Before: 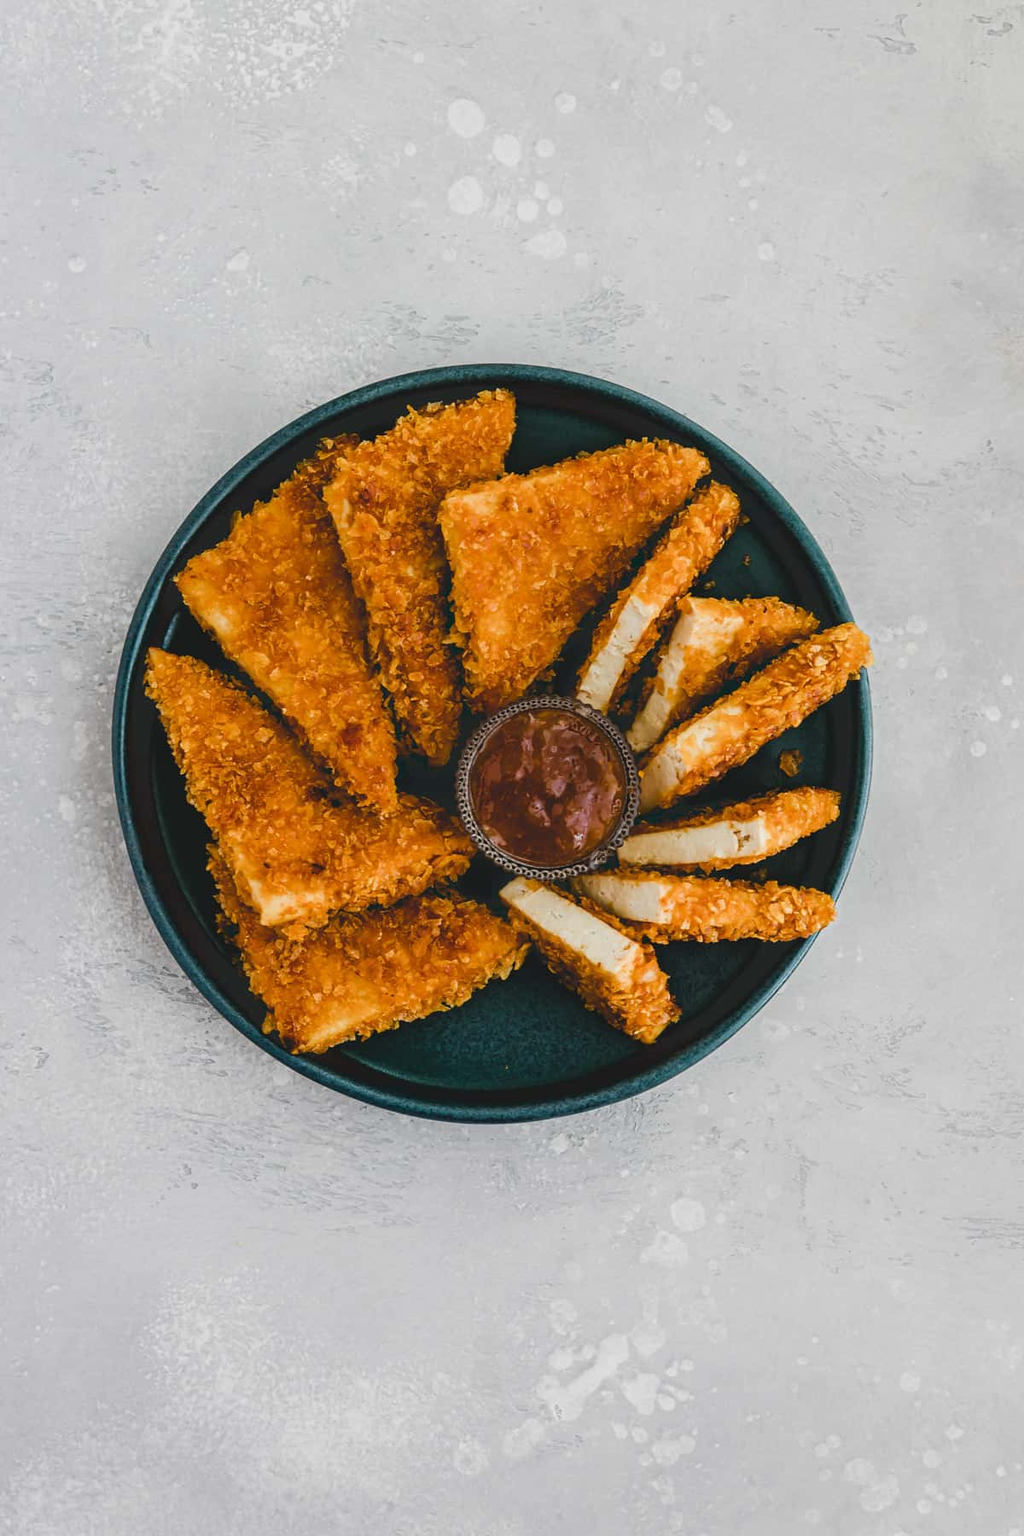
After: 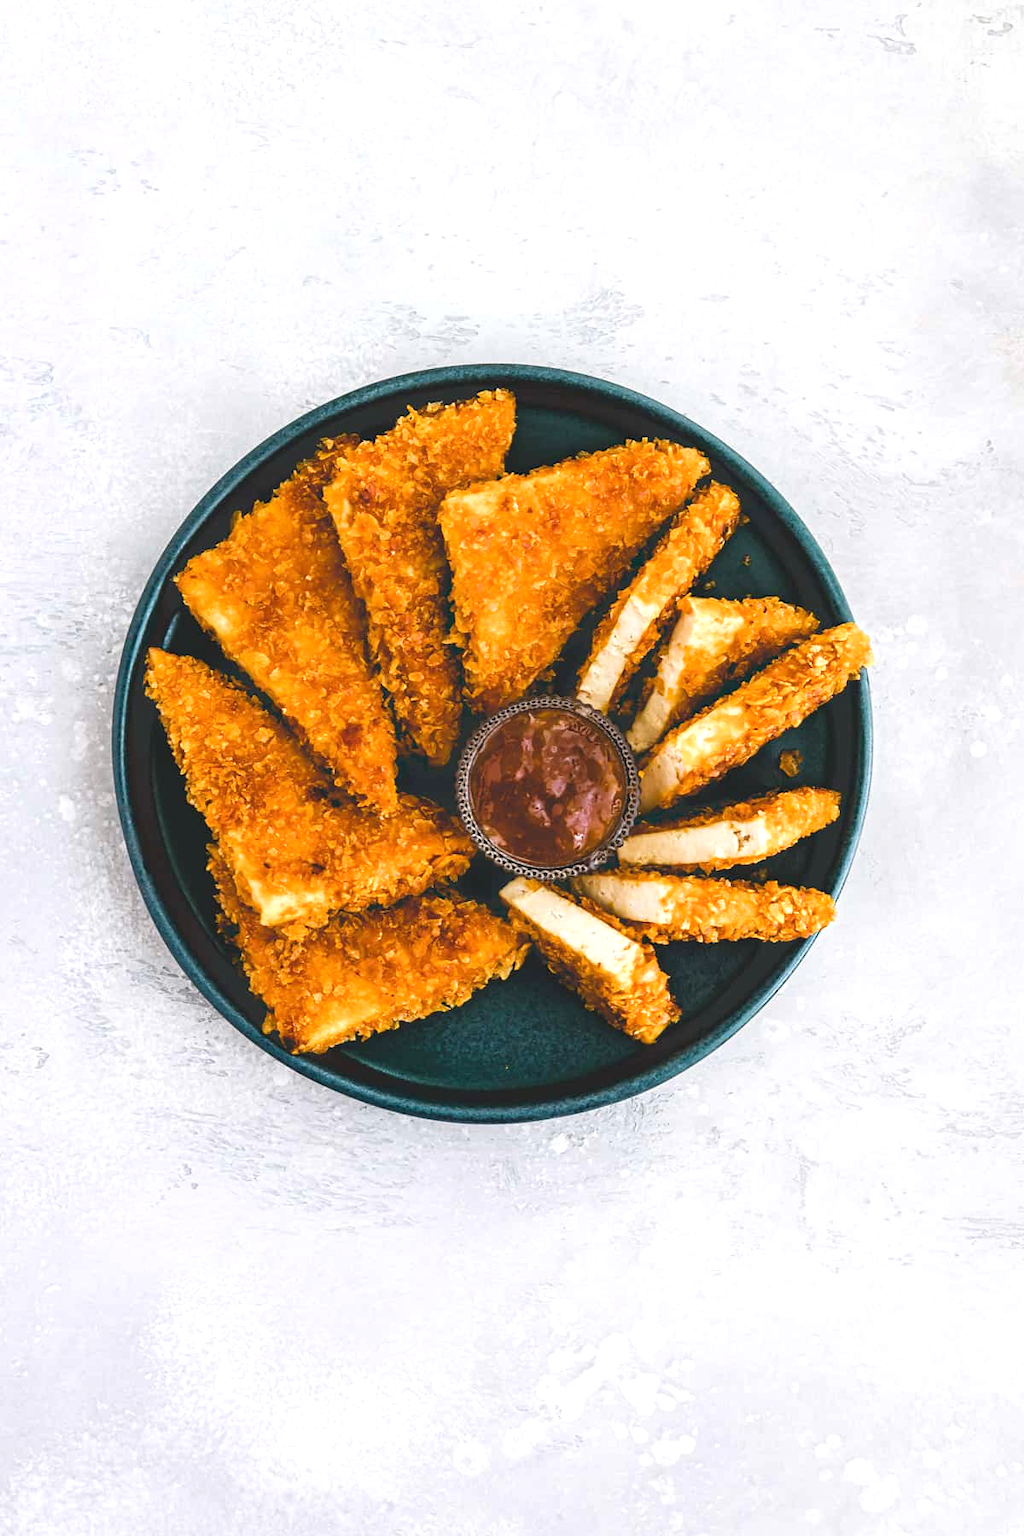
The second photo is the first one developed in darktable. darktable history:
white balance: red 1.004, blue 1.024
exposure: exposure 0.74 EV, compensate highlight preservation false
